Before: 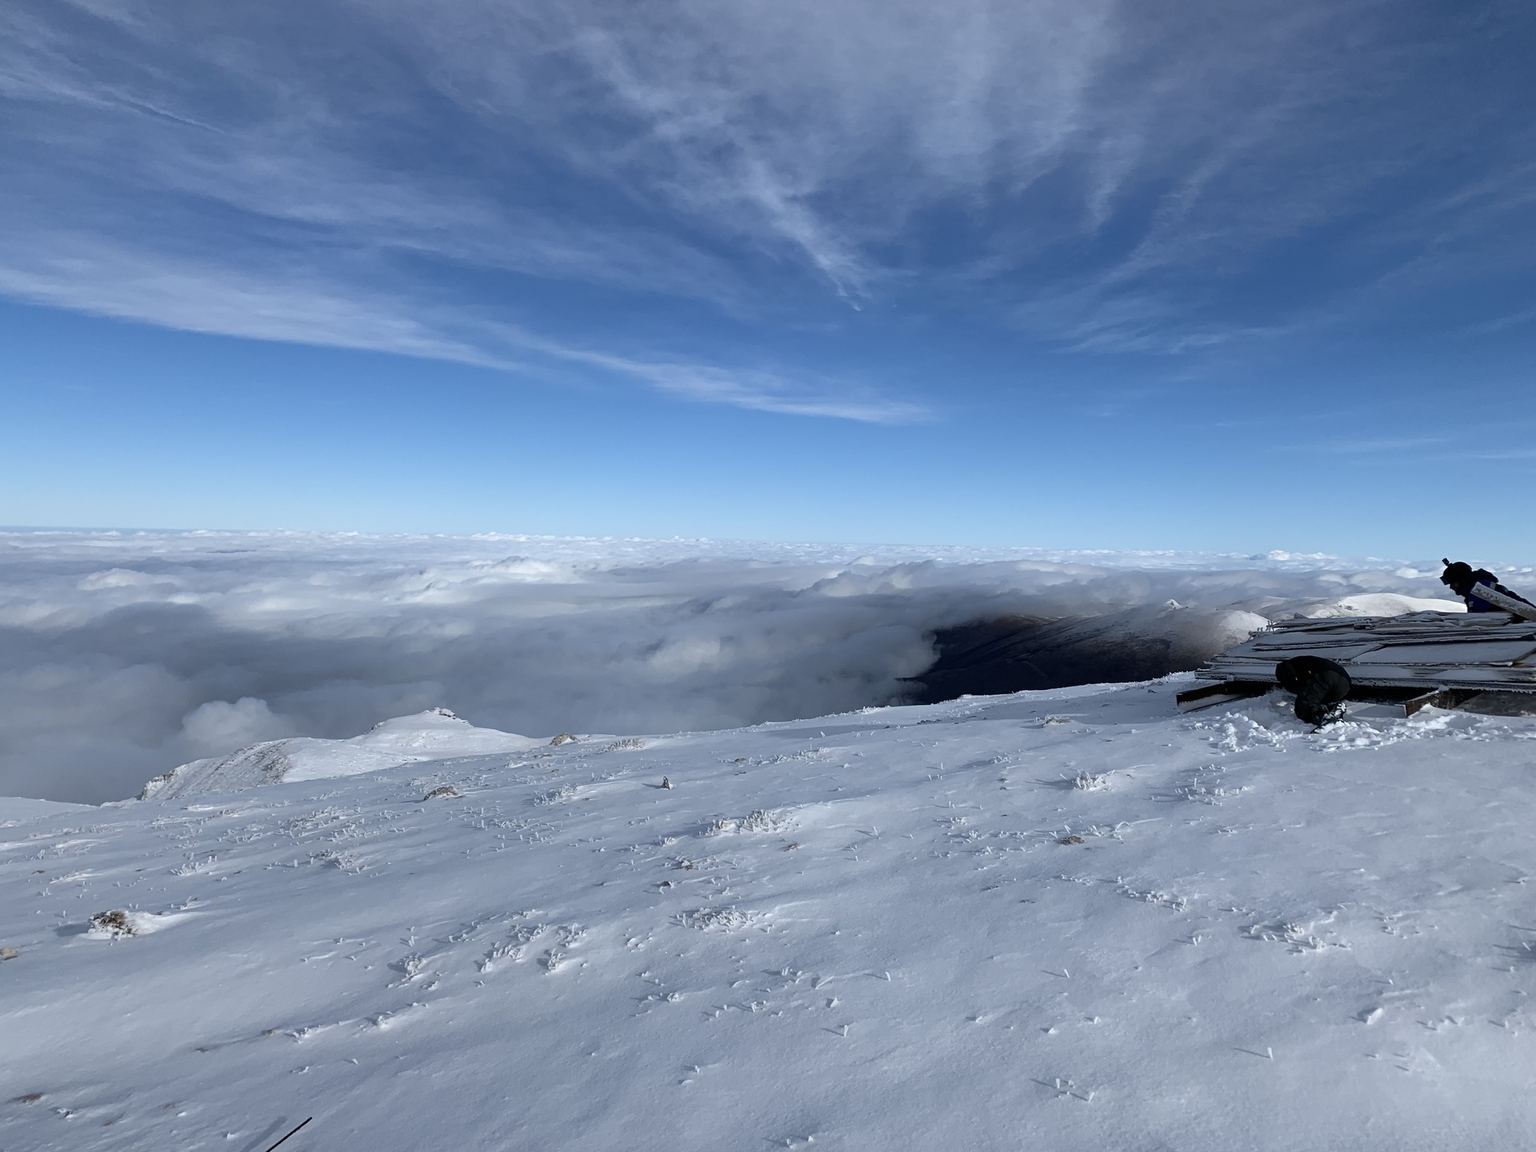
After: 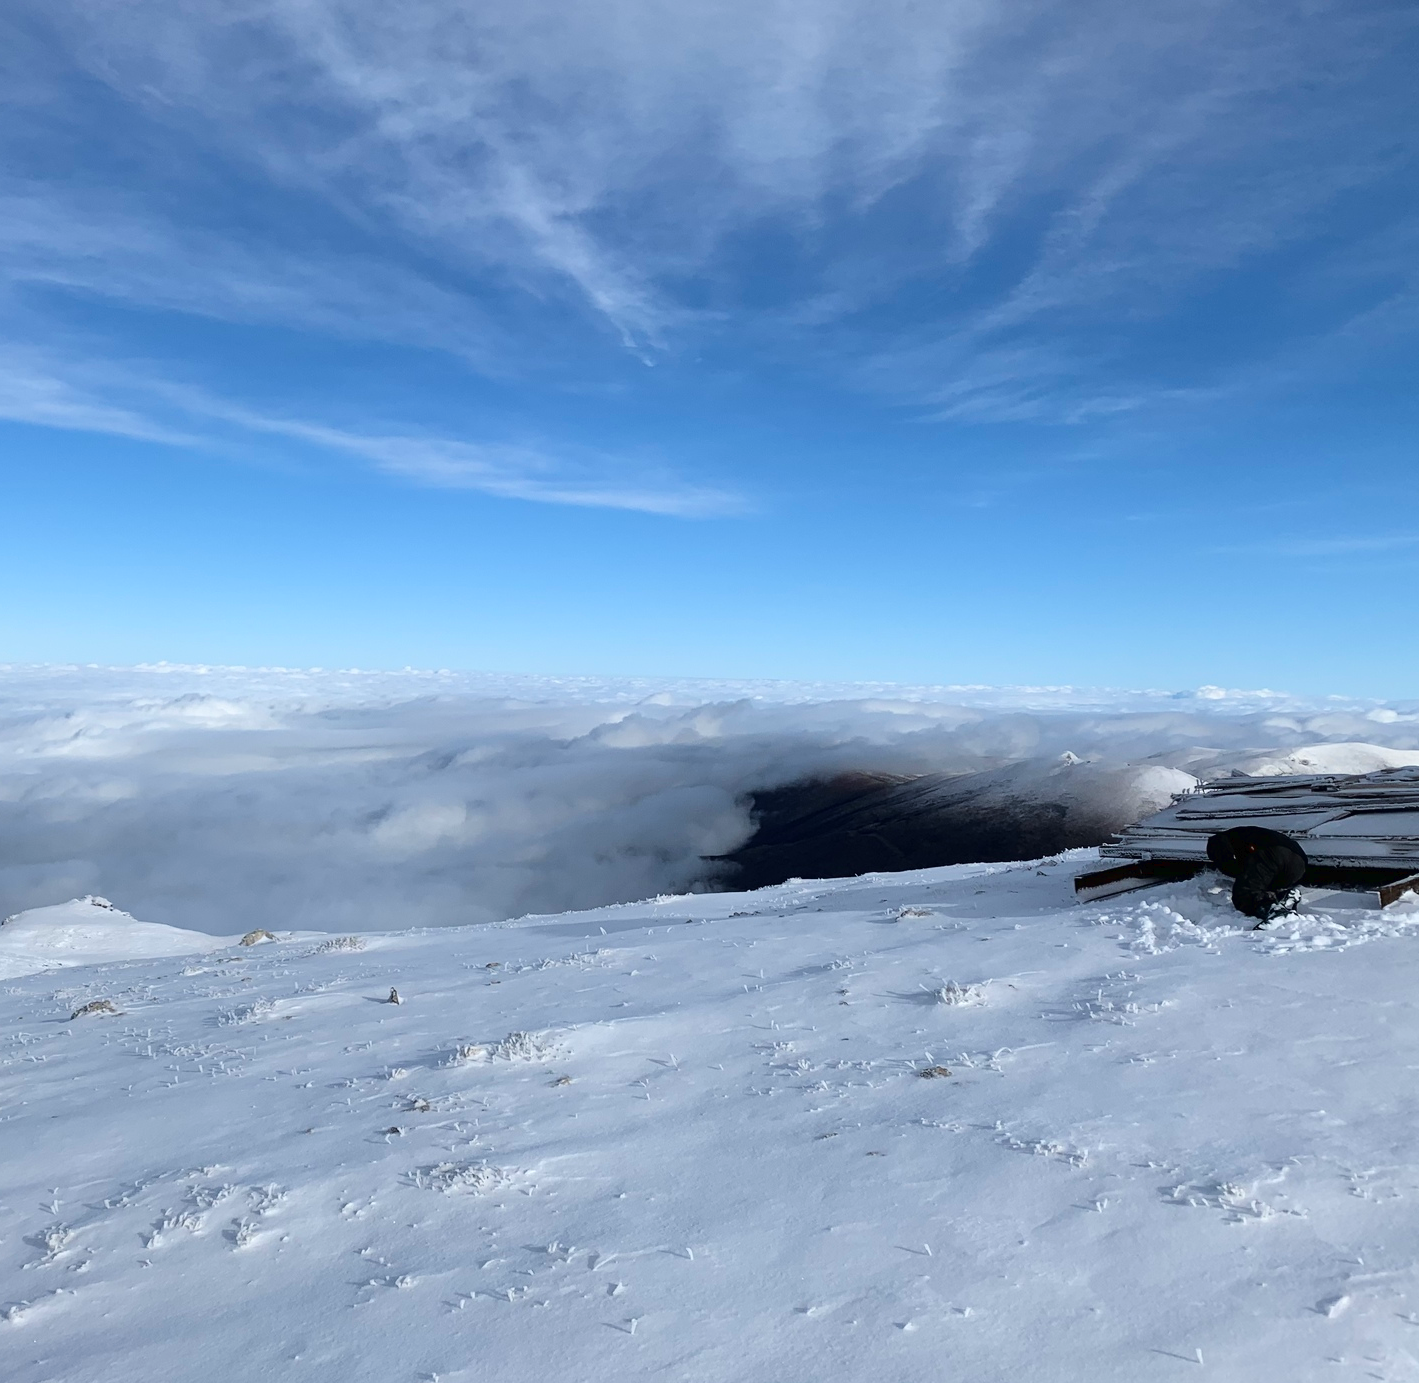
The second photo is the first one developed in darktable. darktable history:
tone curve: curves: ch0 [(0, 0.01) (0.052, 0.045) (0.136, 0.133) (0.29, 0.332) (0.453, 0.531) (0.676, 0.751) (0.89, 0.919) (1, 1)]; ch1 [(0, 0) (0.094, 0.081) (0.285, 0.299) (0.385, 0.403) (0.446, 0.443) (0.502, 0.5) (0.544, 0.552) (0.589, 0.612) (0.722, 0.728) (1, 1)]; ch2 [(0, 0) (0.257, 0.217) (0.43, 0.421) (0.498, 0.507) (0.531, 0.544) (0.56, 0.579) (0.625, 0.642) (1, 1)]
crop and rotate: left 24.163%, top 3.145%, right 6.535%, bottom 6.788%
